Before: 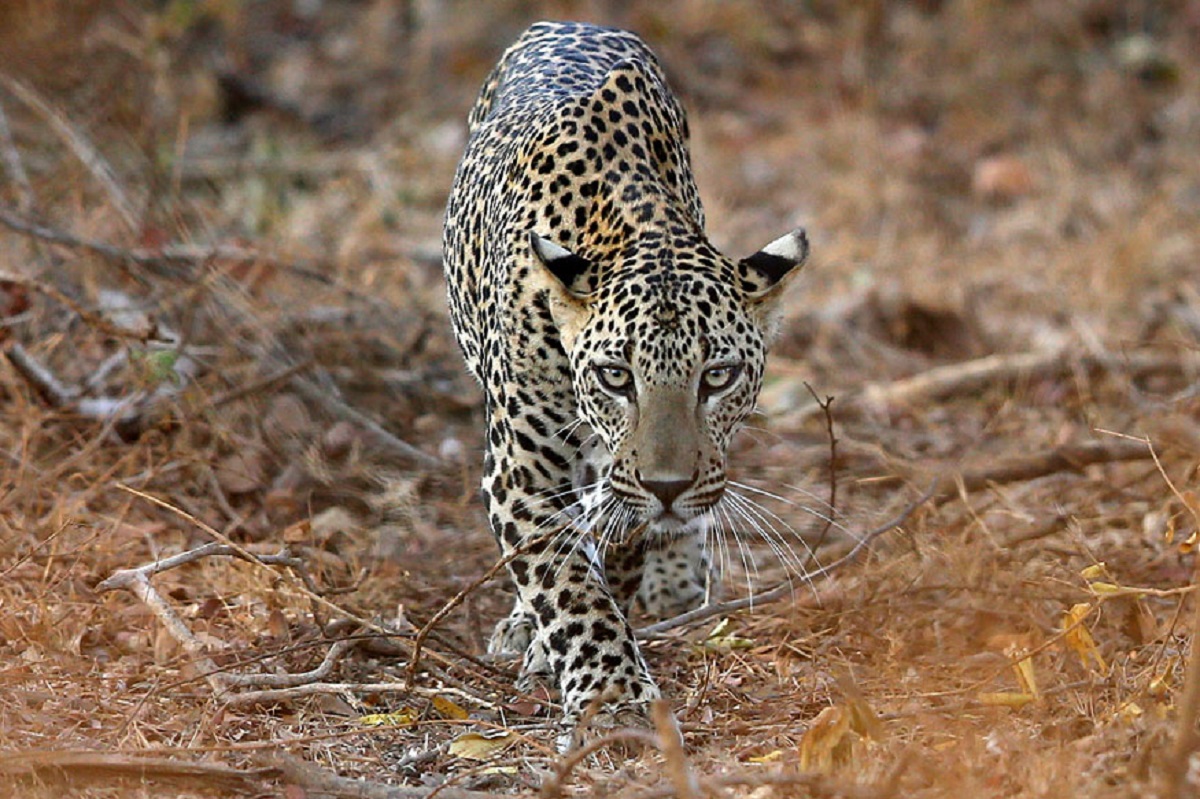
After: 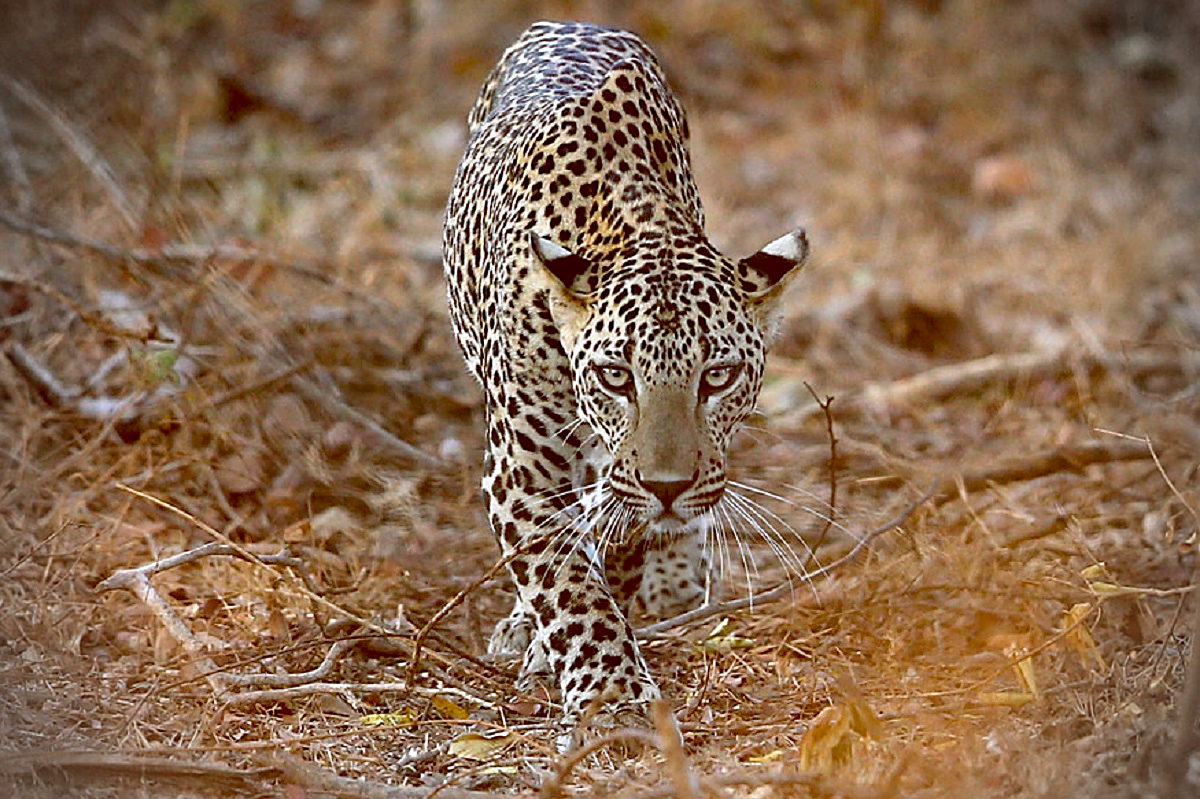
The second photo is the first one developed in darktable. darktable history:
sharpen: on, module defaults
color balance: lift [1, 1.011, 0.999, 0.989], gamma [1.109, 1.045, 1.039, 0.955], gain [0.917, 0.936, 0.952, 1.064], contrast 2.32%, contrast fulcrum 19%, output saturation 101%
vignetting: fall-off radius 31.48%, brightness -0.472
